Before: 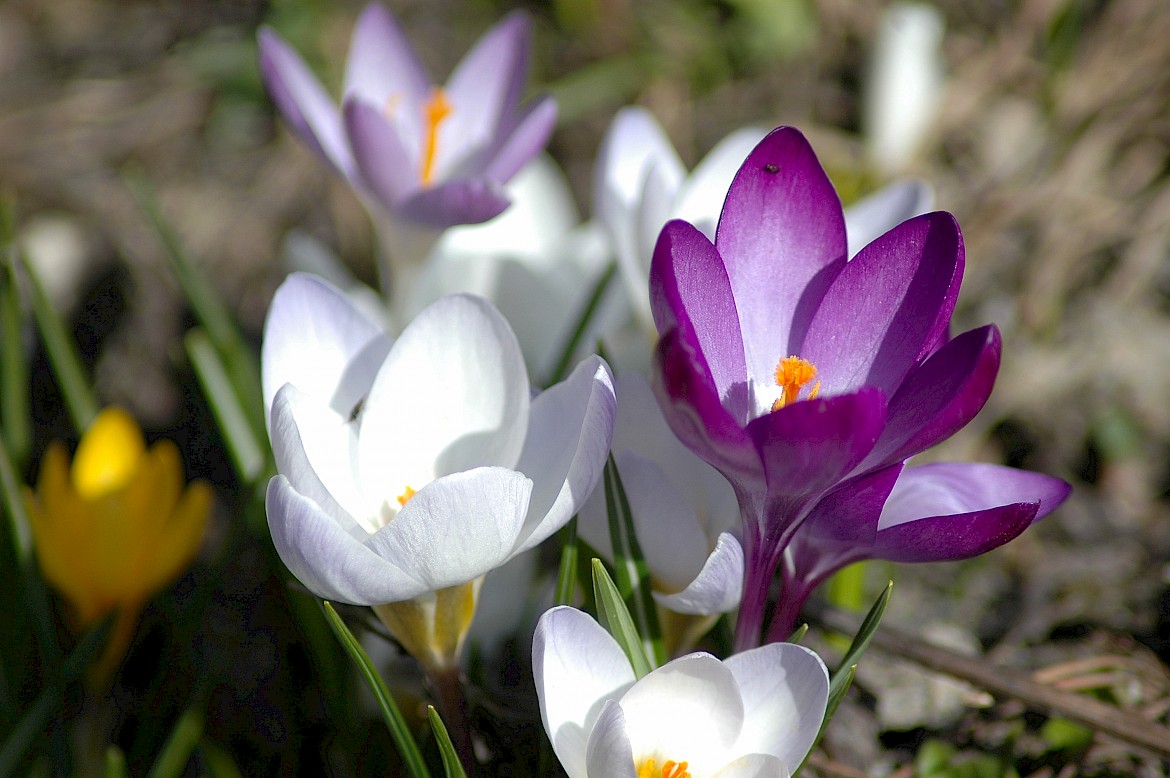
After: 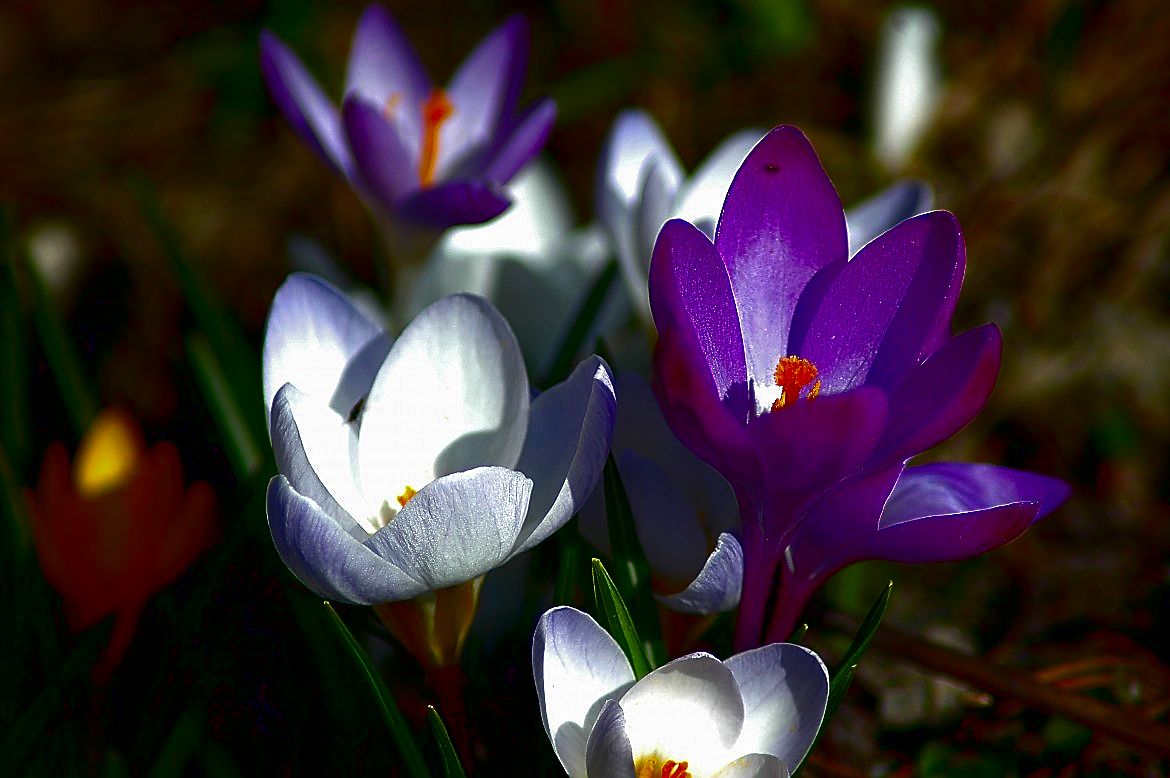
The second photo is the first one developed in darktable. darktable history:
contrast brightness saturation: brightness -1, saturation 1
sharpen: radius 1.4, amount 1.25, threshold 0.7
